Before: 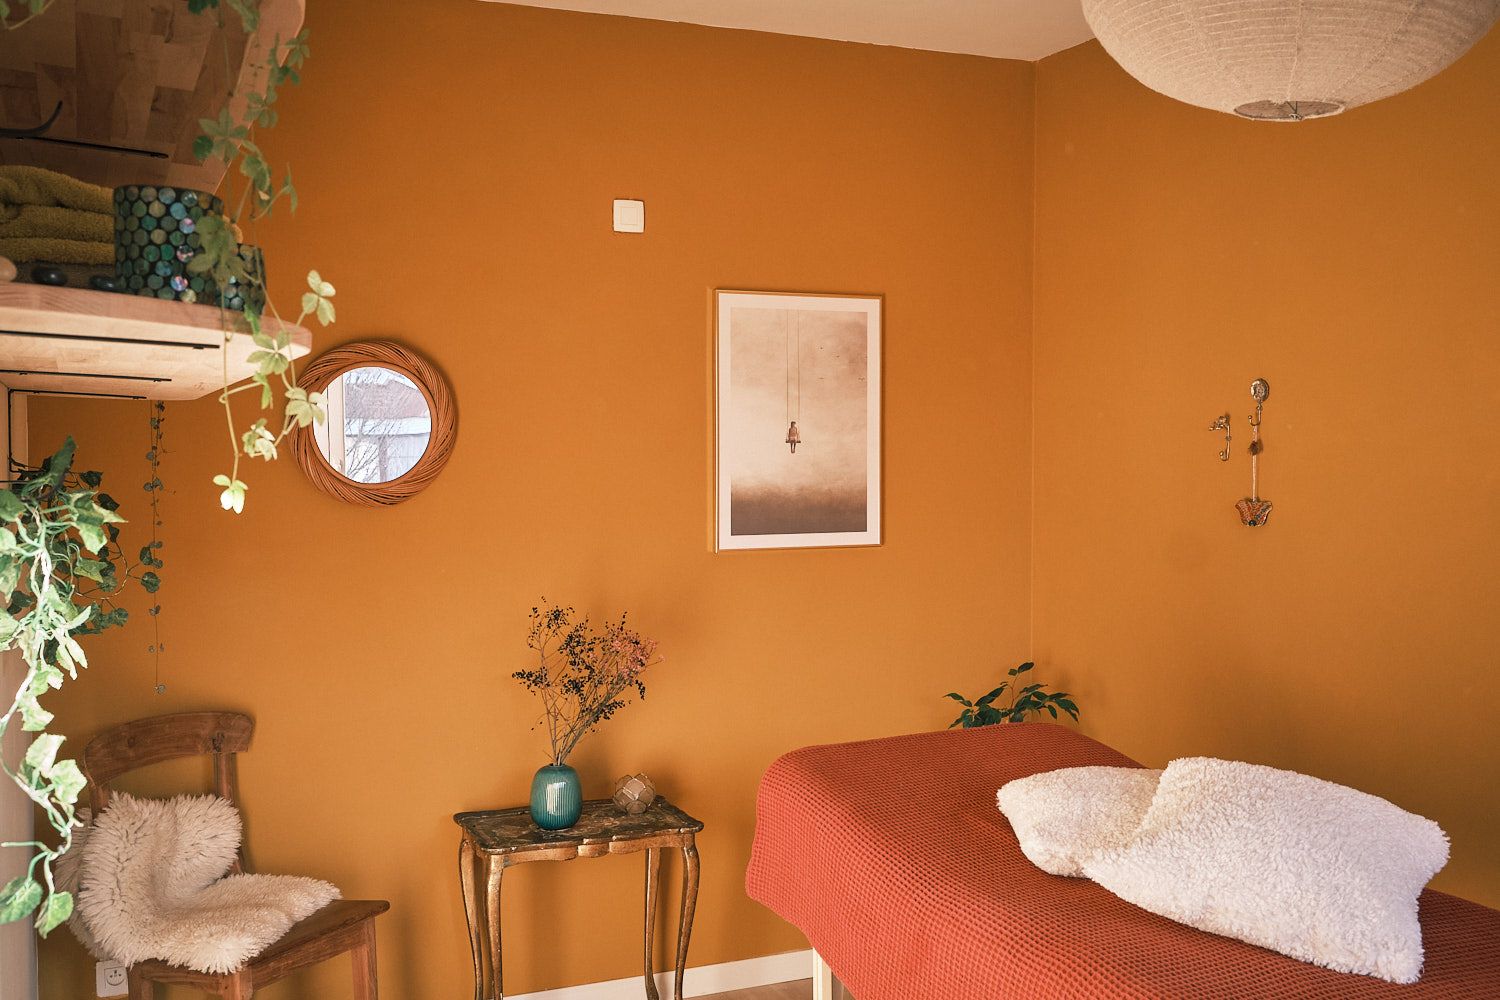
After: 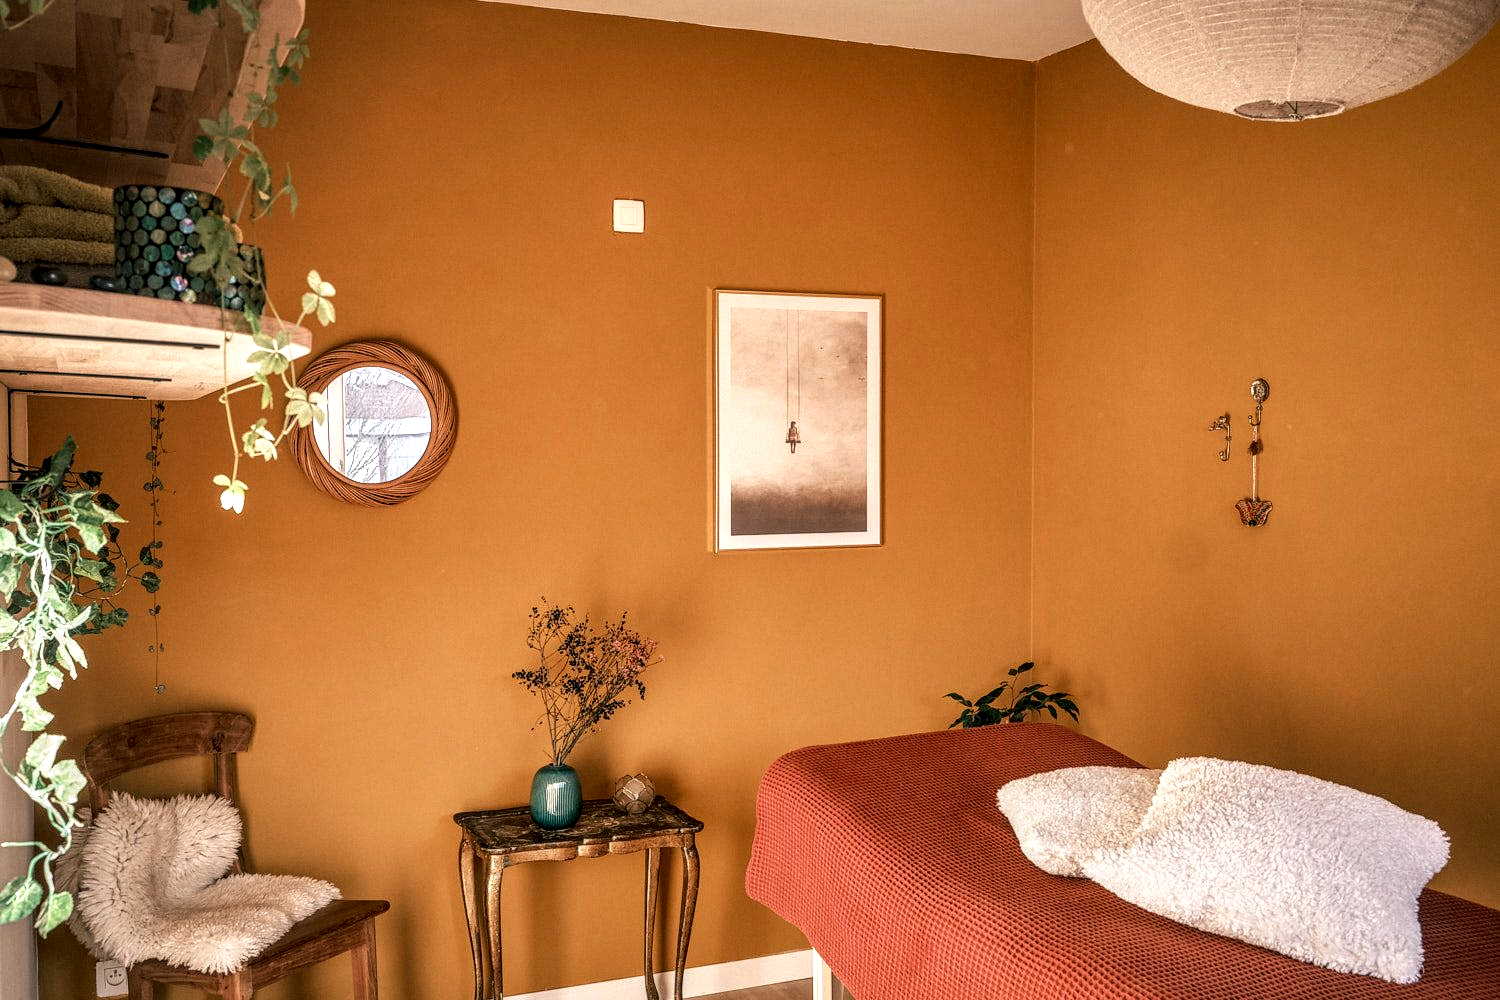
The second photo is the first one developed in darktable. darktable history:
local contrast: highlights 1%, shadows 0%, detail 182%
